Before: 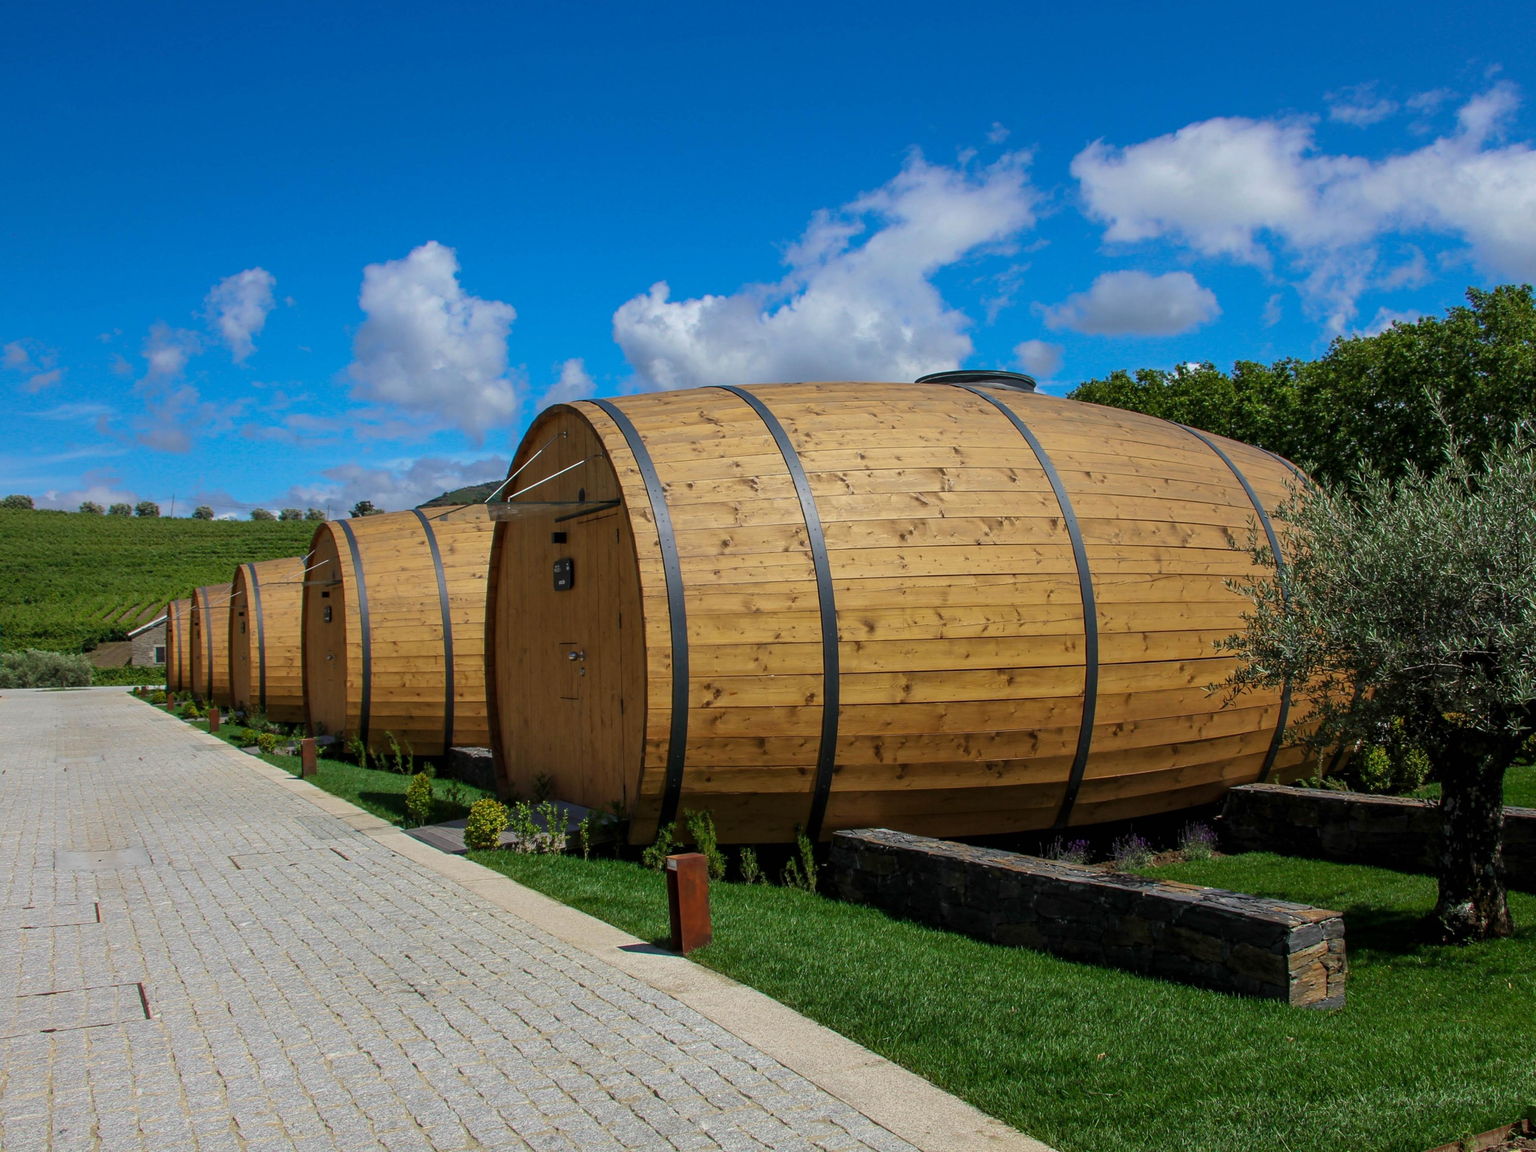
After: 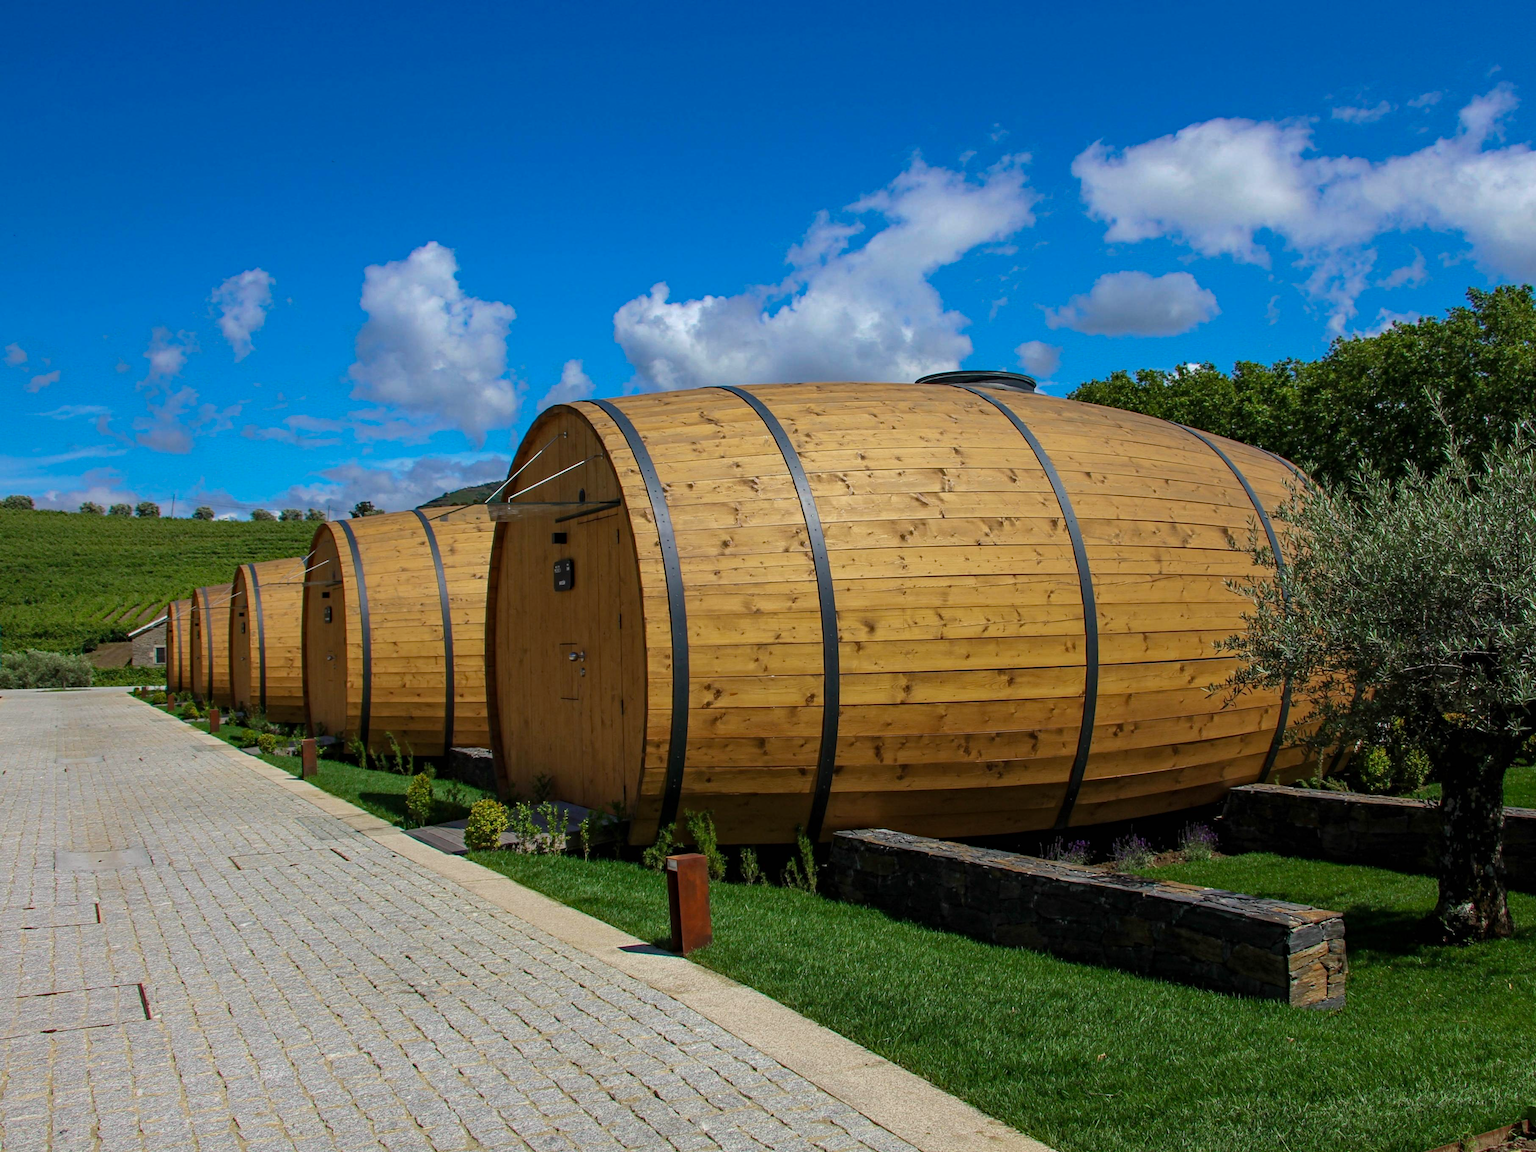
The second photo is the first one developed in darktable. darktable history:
white balance: emerald 1
haze removal: strength 0.29, distance 0.25, compatibility mode true, adaptive false
